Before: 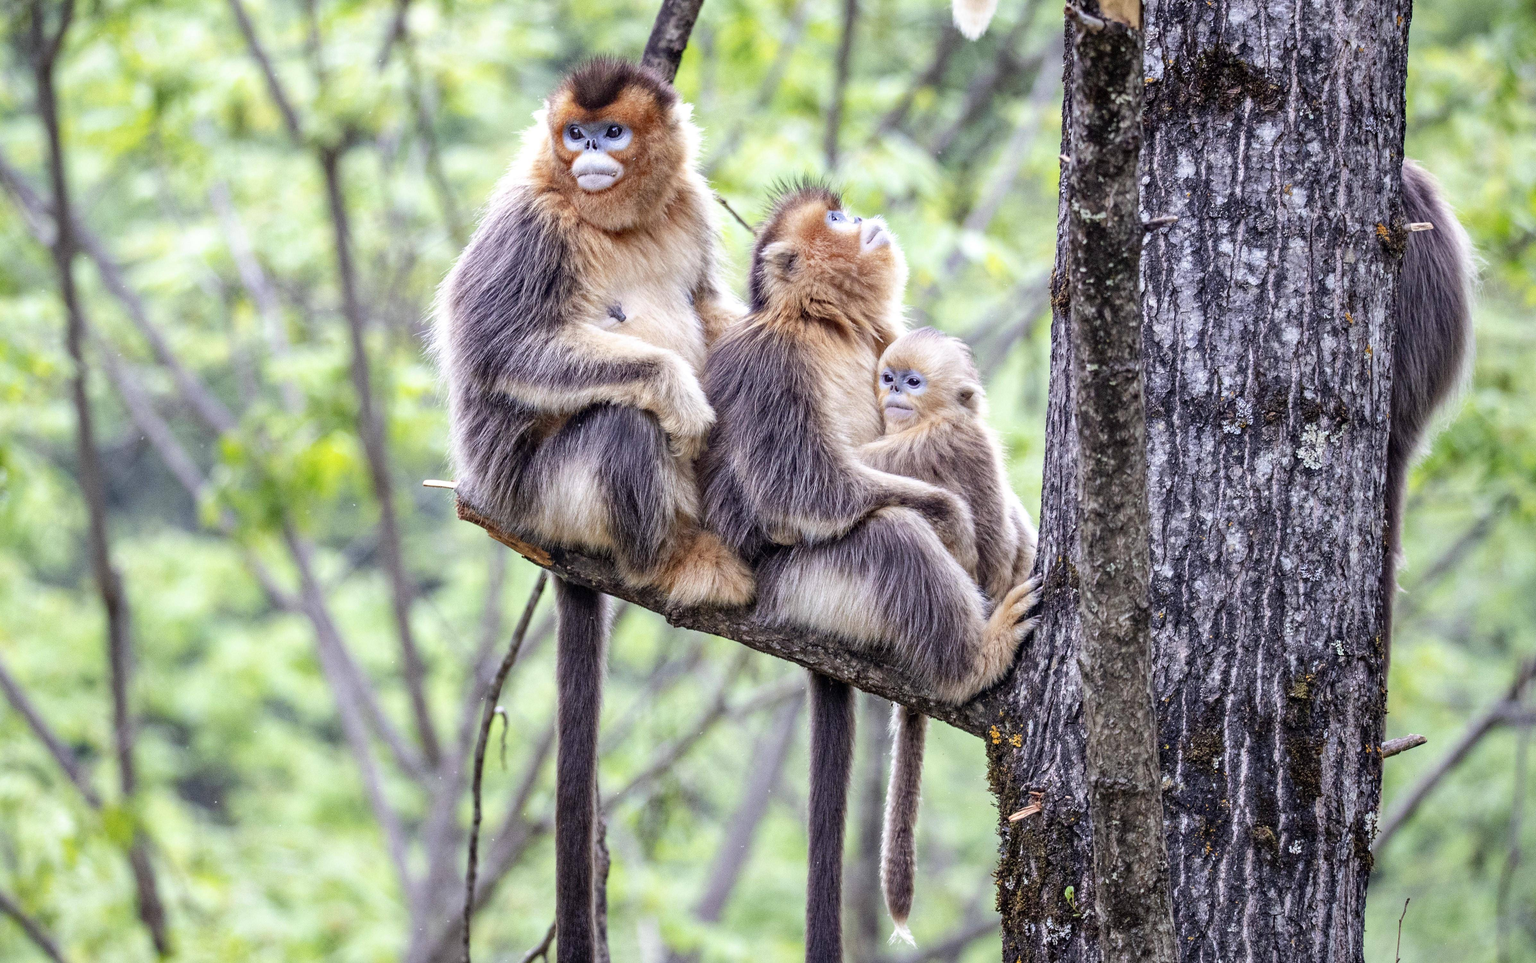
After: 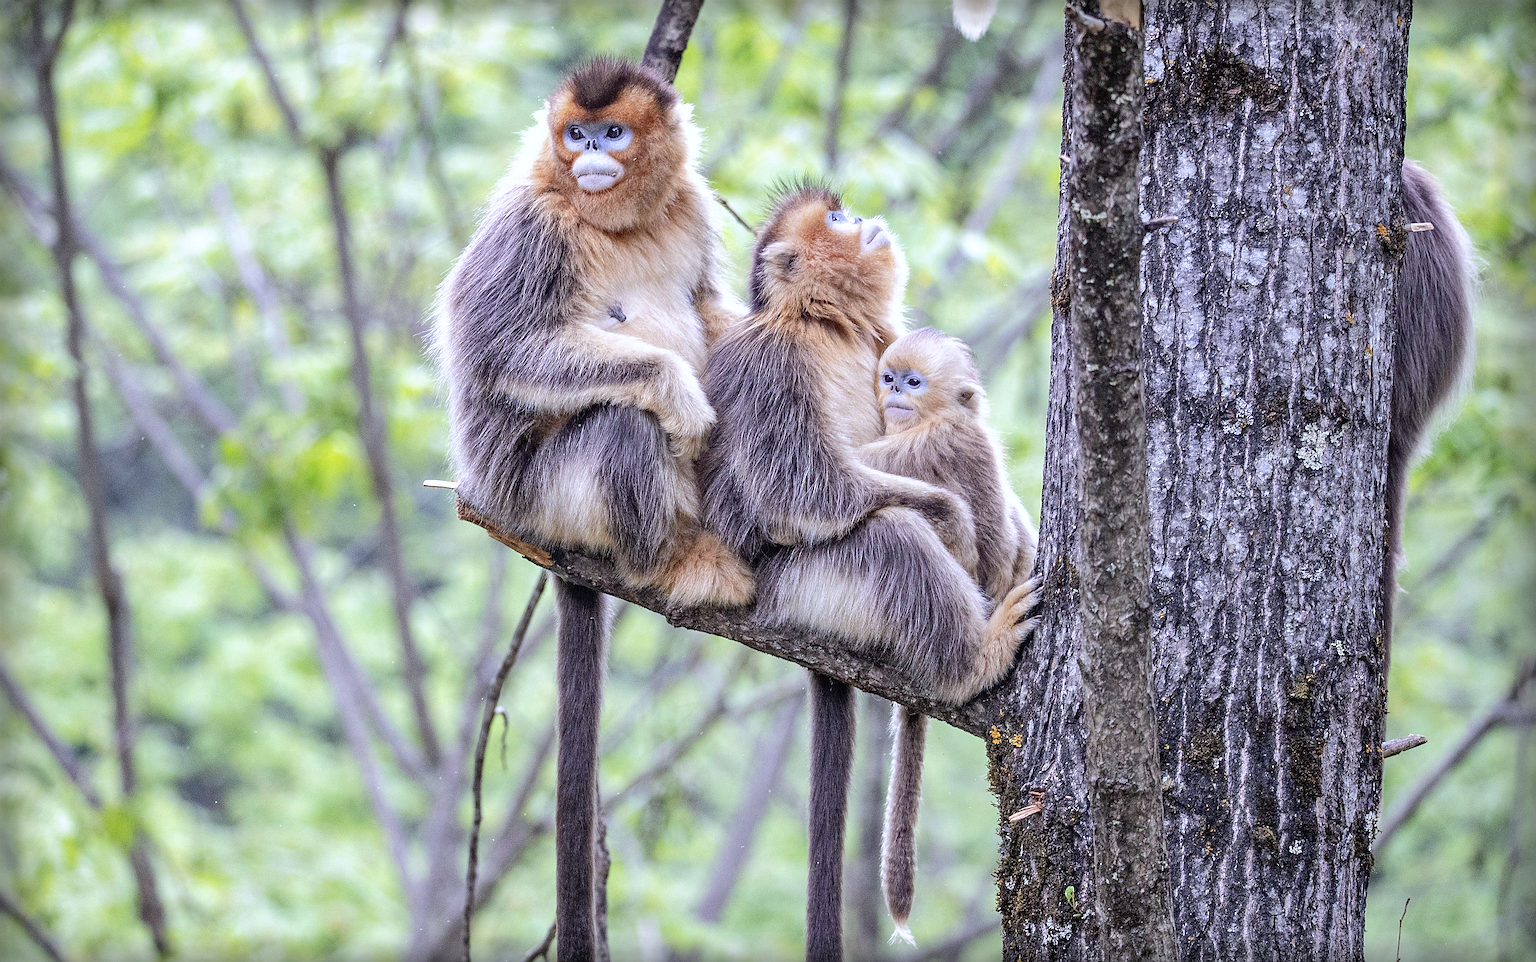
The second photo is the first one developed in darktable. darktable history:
color calibration: illuminant as shot in camera, x 0.358, y 0.373, temperature 4628.91 K, saturation algorithm version 1 (2020)
sharpen: amount 1.005
tone curve: curves: ch0 [(0, 0) (0.003, 0.018) (0.011, 0.024) (0.025, 0.038) (0.044, 0.067) (0.069, 0.098) (0.1, 0.13) (0.136, 0.165) (0.177, 0.205) (0.224, 0.249) (0.277, 0.304) (0.335, 0.365) (0.399, 0.432) (0.468, 0.505) (0.543, 0.579) (0.623, 0.652) (0.709, 0.725) (0.801, 0.802) (0.898, 0.876) (1, 1)], color space Lab, independent channels, preserve colors none
vignetting: fall-off start 93.86%, fall-off radius 5.87%, brightness -0.459, saturation -0.291, automatic ratio true, width/height ratio 1.331, shape 0.047
